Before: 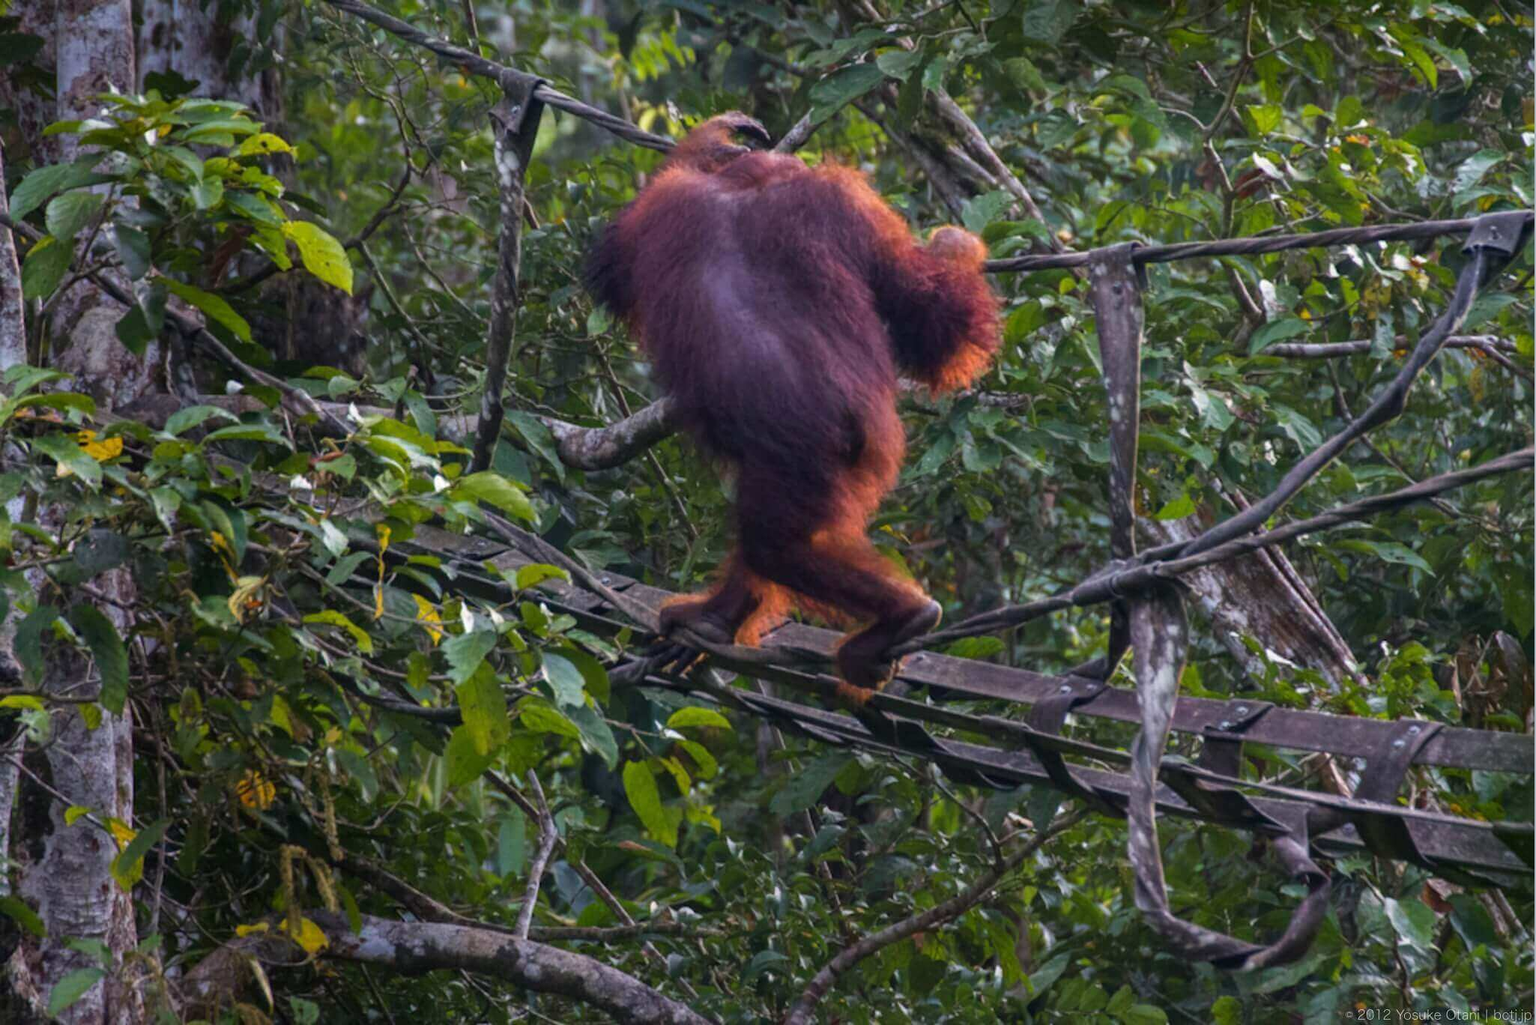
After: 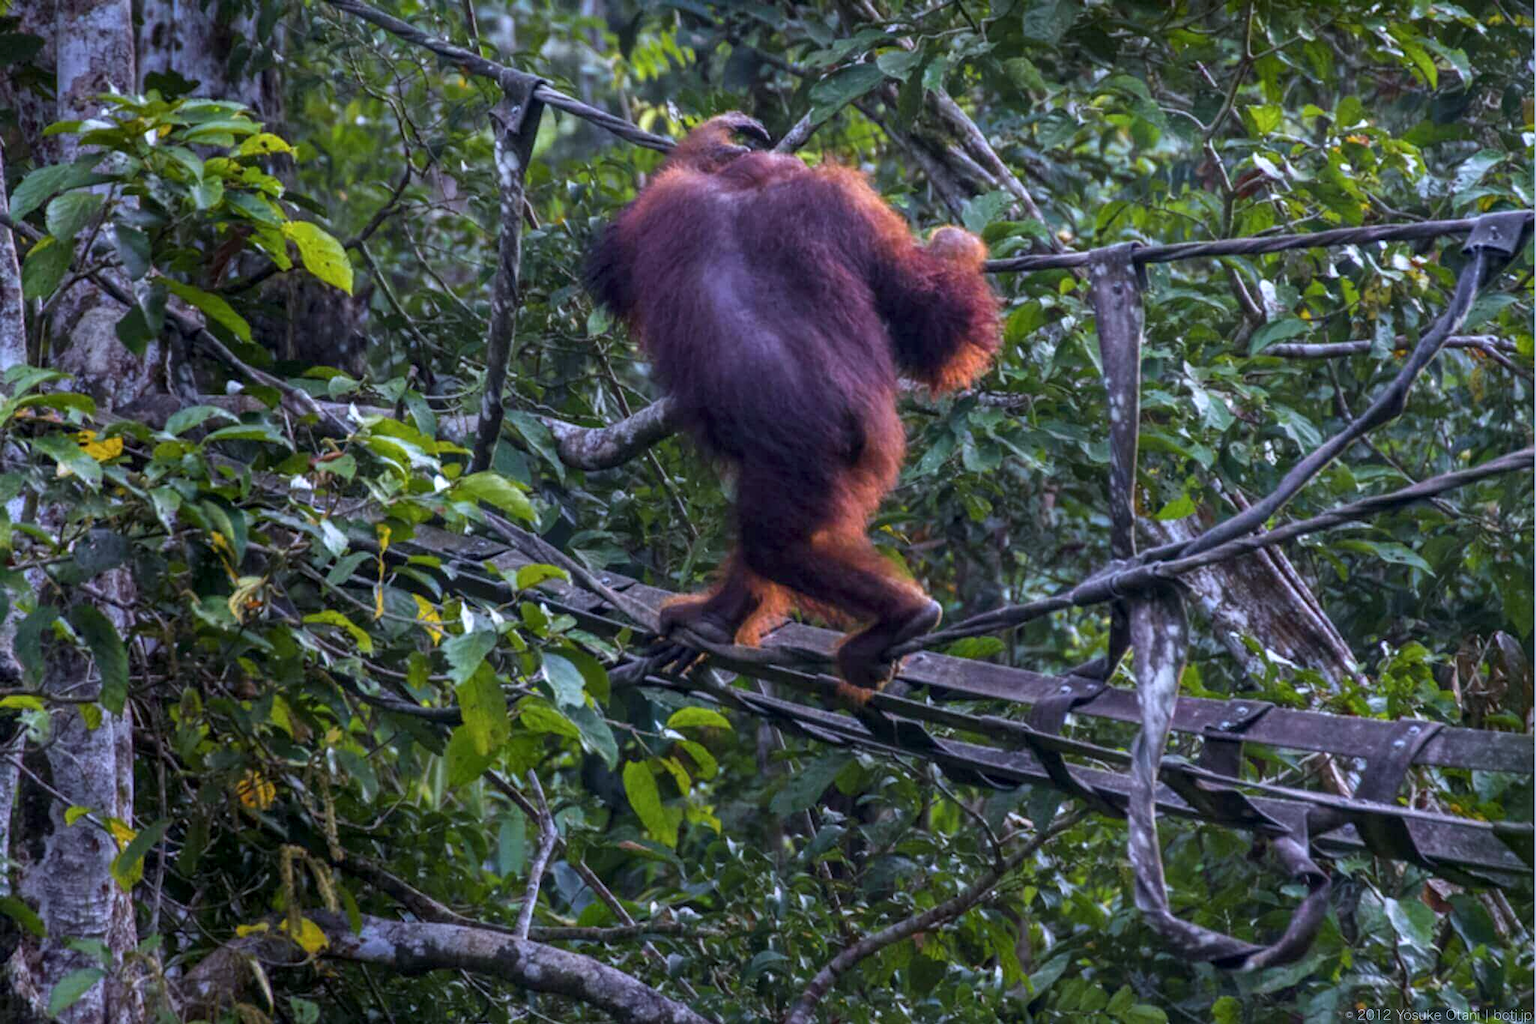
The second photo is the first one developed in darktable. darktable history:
white balance: red 0.948, green 1.02, blue 1.176
local contrast: on, module defaults
